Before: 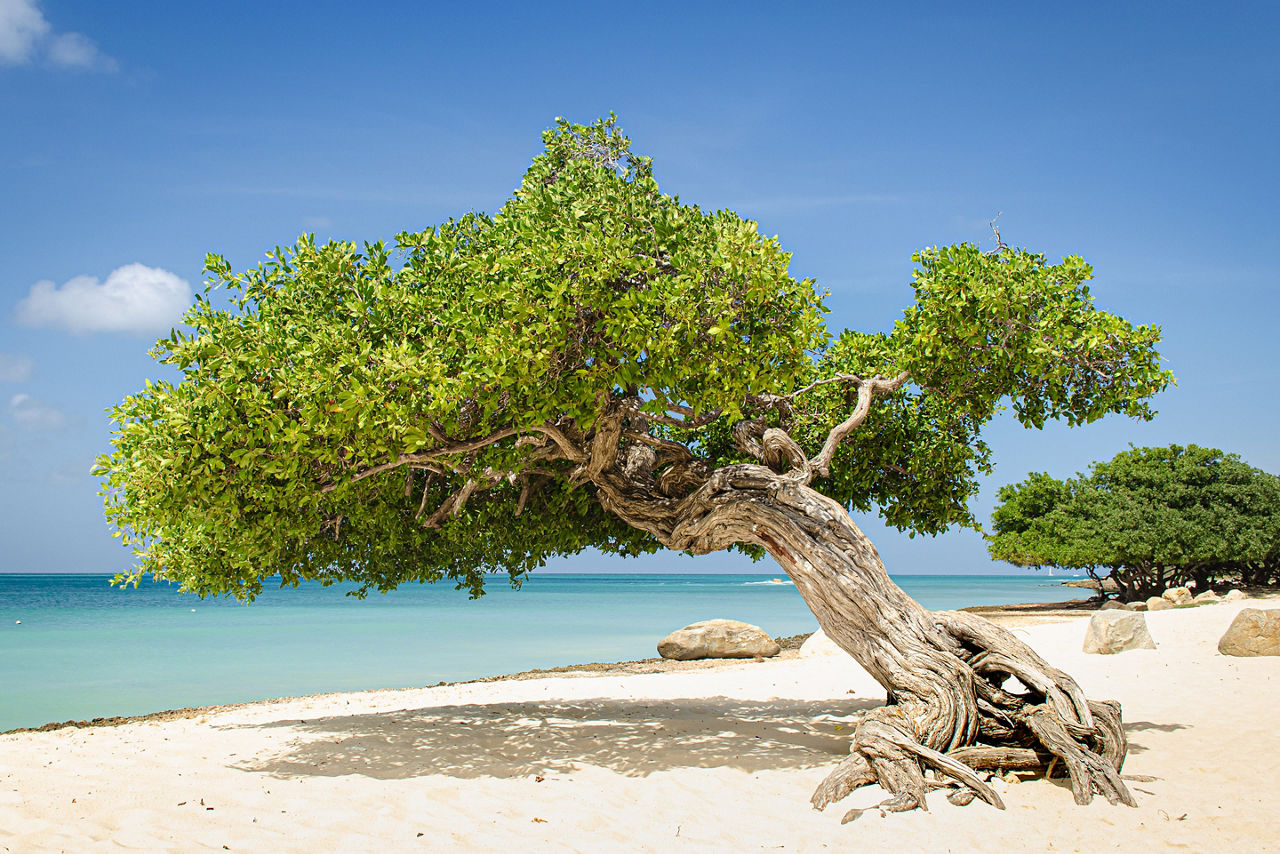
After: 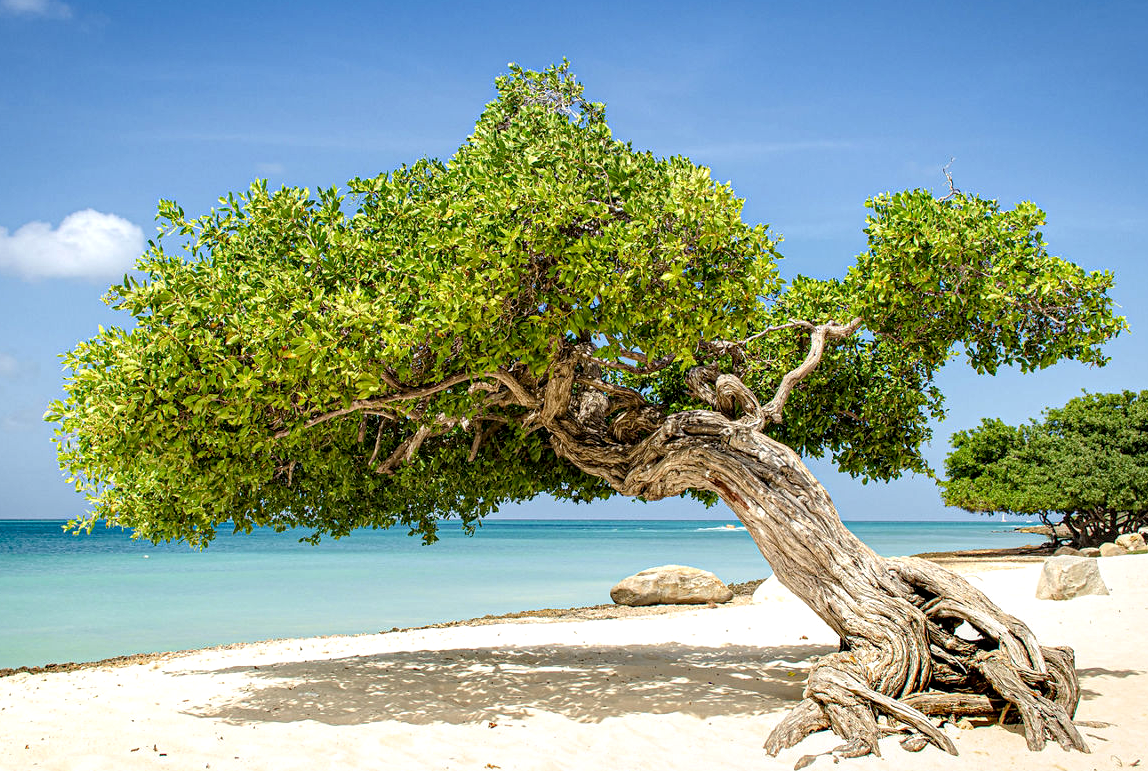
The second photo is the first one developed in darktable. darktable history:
exposure: black level correction 0.007, exposure 0.155 EV, compensate exposure bias true, compensate highlight preservation false
crop: left 3.705%, top 6.44%, right 6.552%, bottom 3.253%
shadows and highlights: shadows 11.63, white point adjustment 1.27, highlights -0.587, soften with gaussian
local contrast: on, module defaults
